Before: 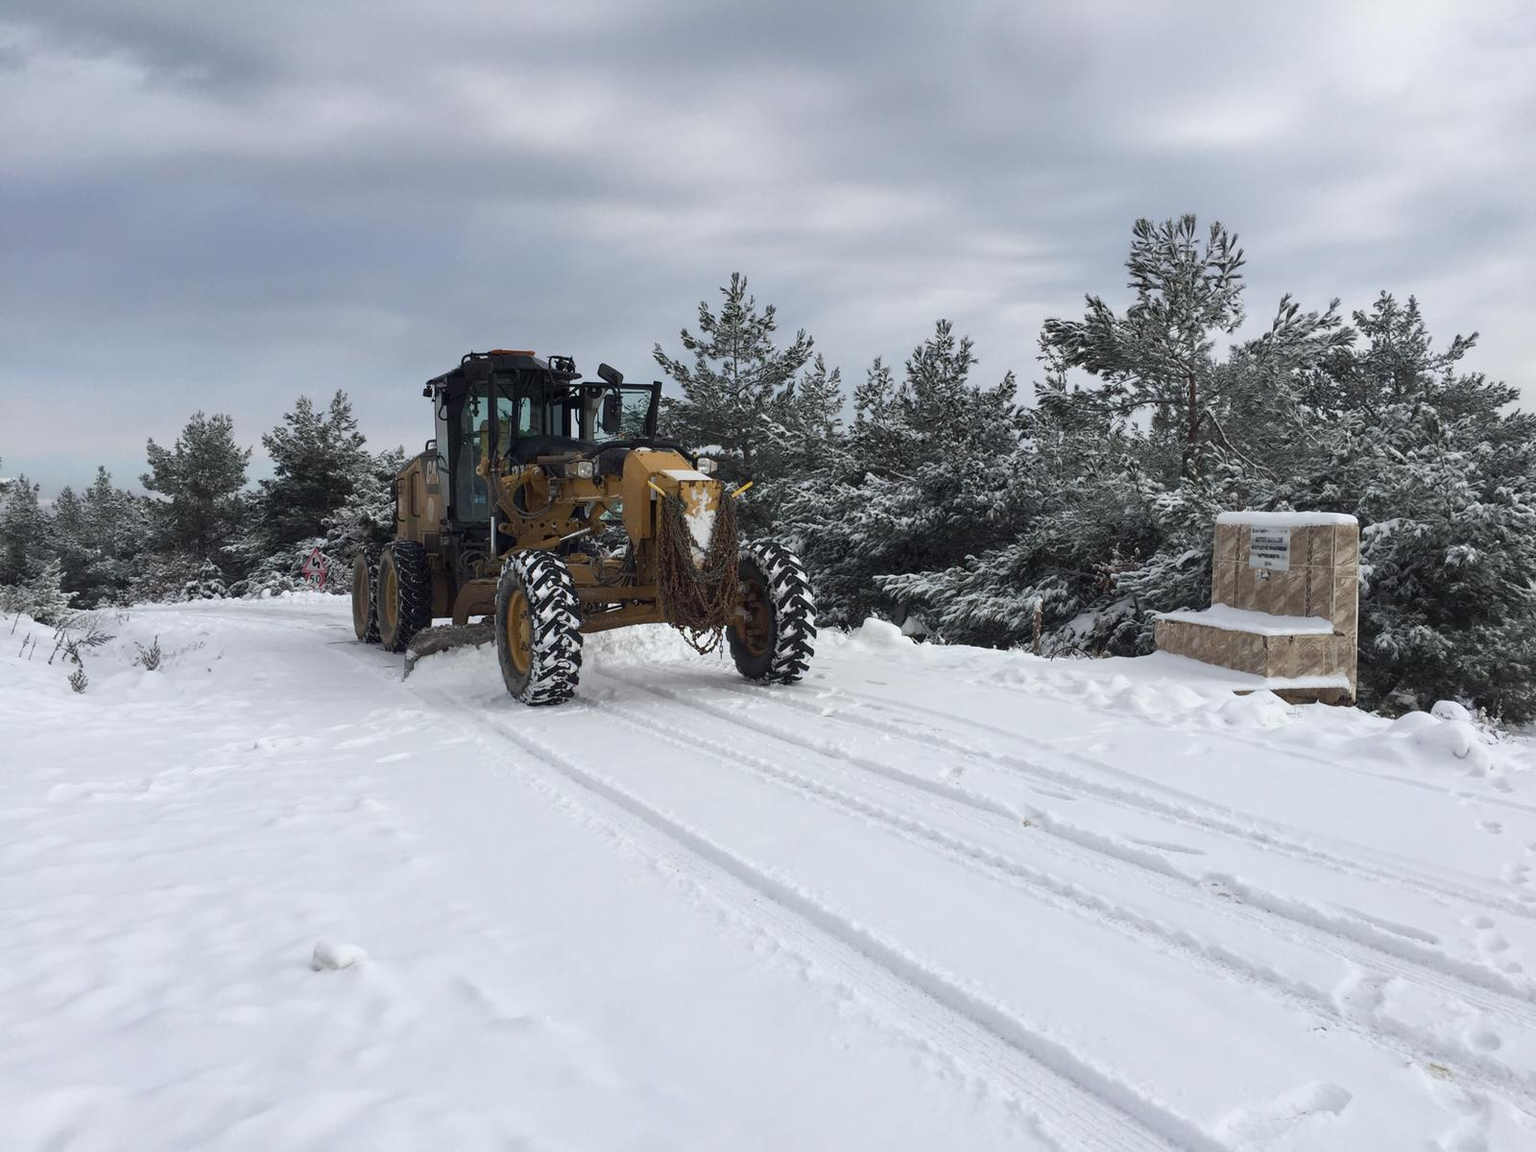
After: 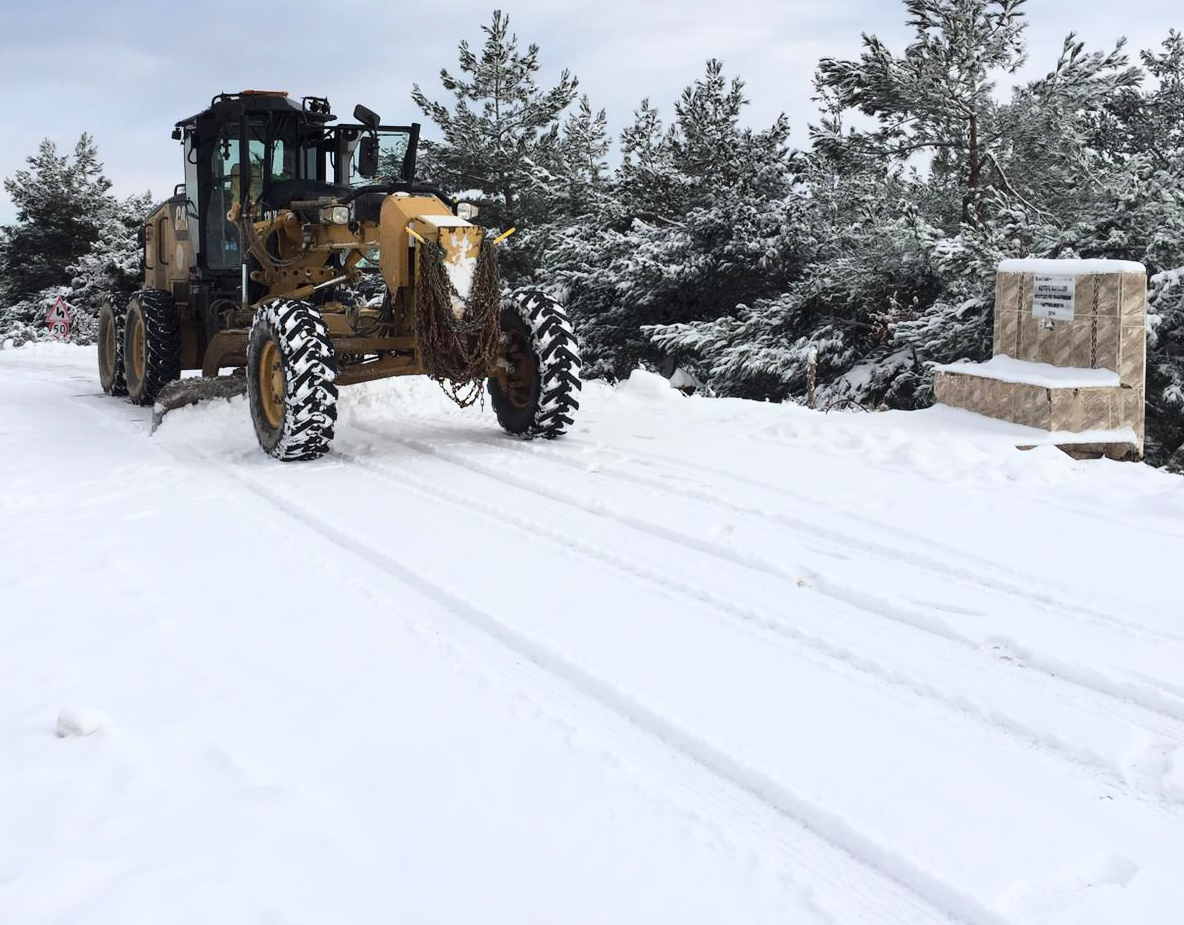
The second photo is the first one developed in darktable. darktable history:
crop: left 16.871%, top 22.857%, right 9.116%
base curve: curves: ch0 [(0, 0) (0.028, 0.03) (0.121, 0.232) (0.46, 0.748) (0.859, 0.968) (1, 1)]
exposure: exposure -0.151 EV, compensate highlight preservation false
